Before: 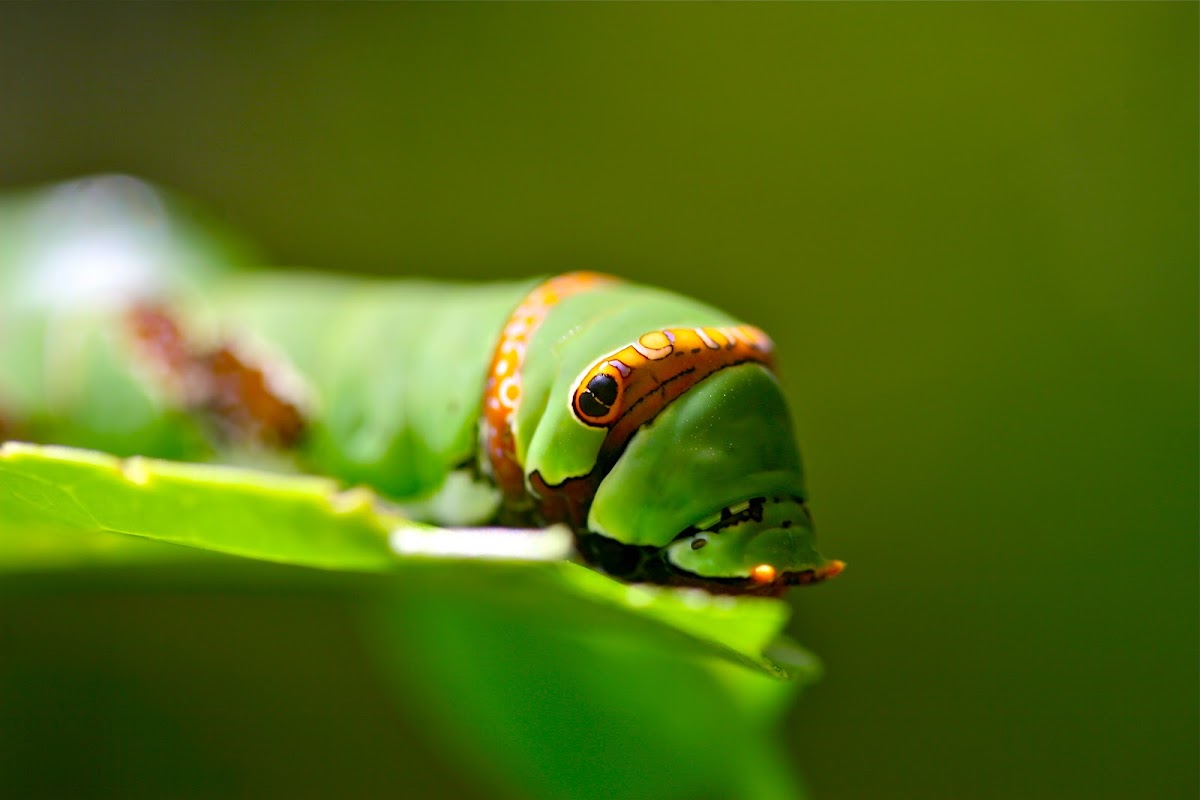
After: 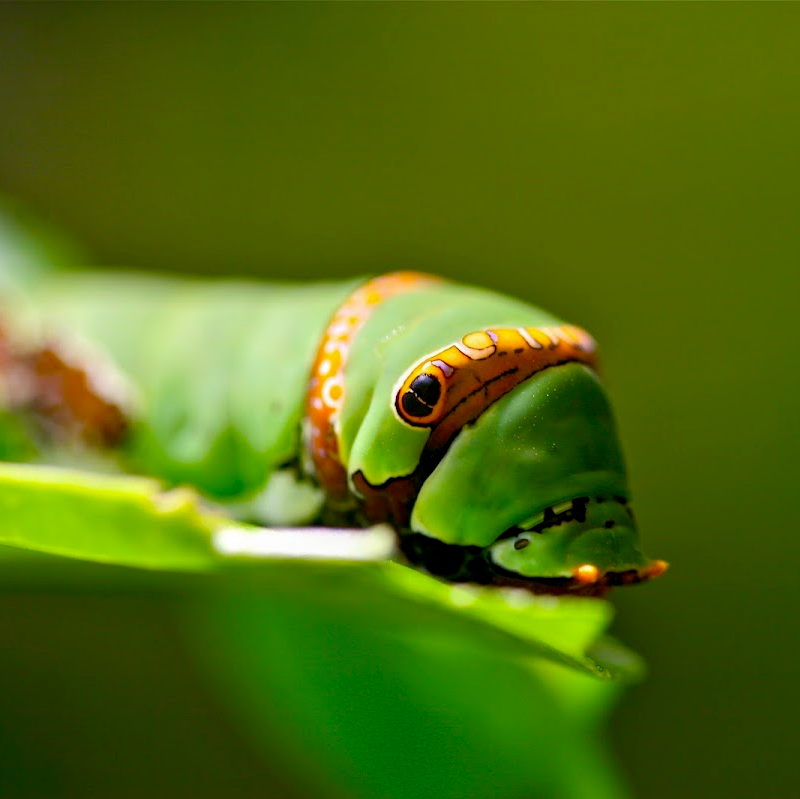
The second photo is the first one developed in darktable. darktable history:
crop and rotate: left 14.833%, right 18.464%
local contrast: highlights 61%, shadows 111%, detail 107%, midtone range 0.53
